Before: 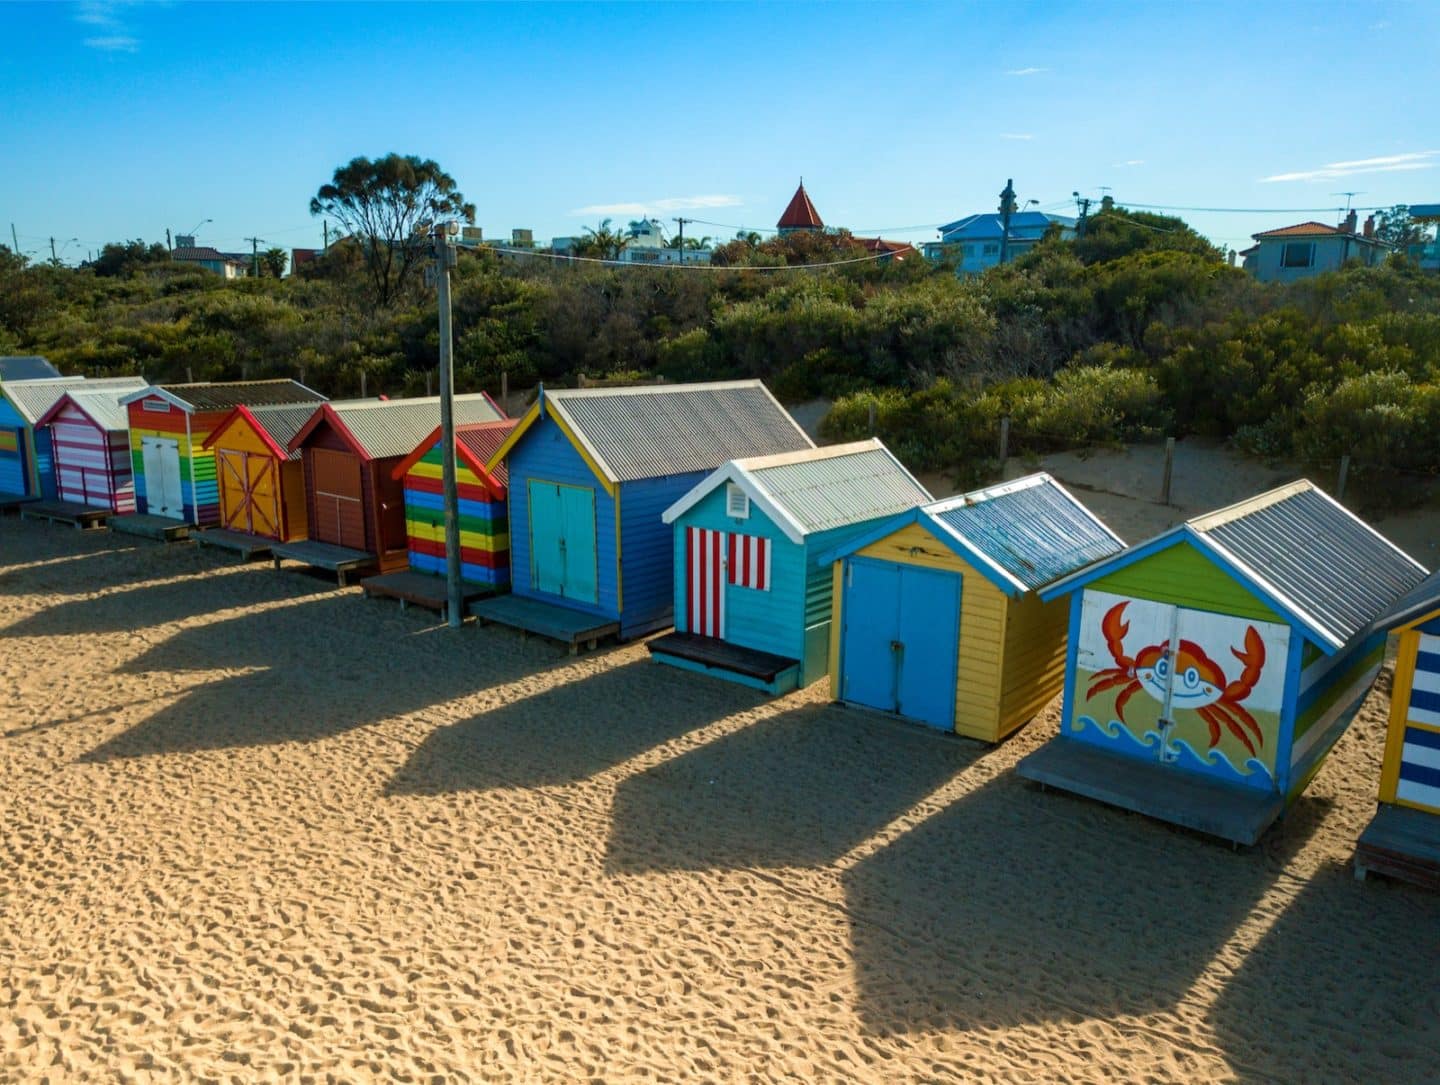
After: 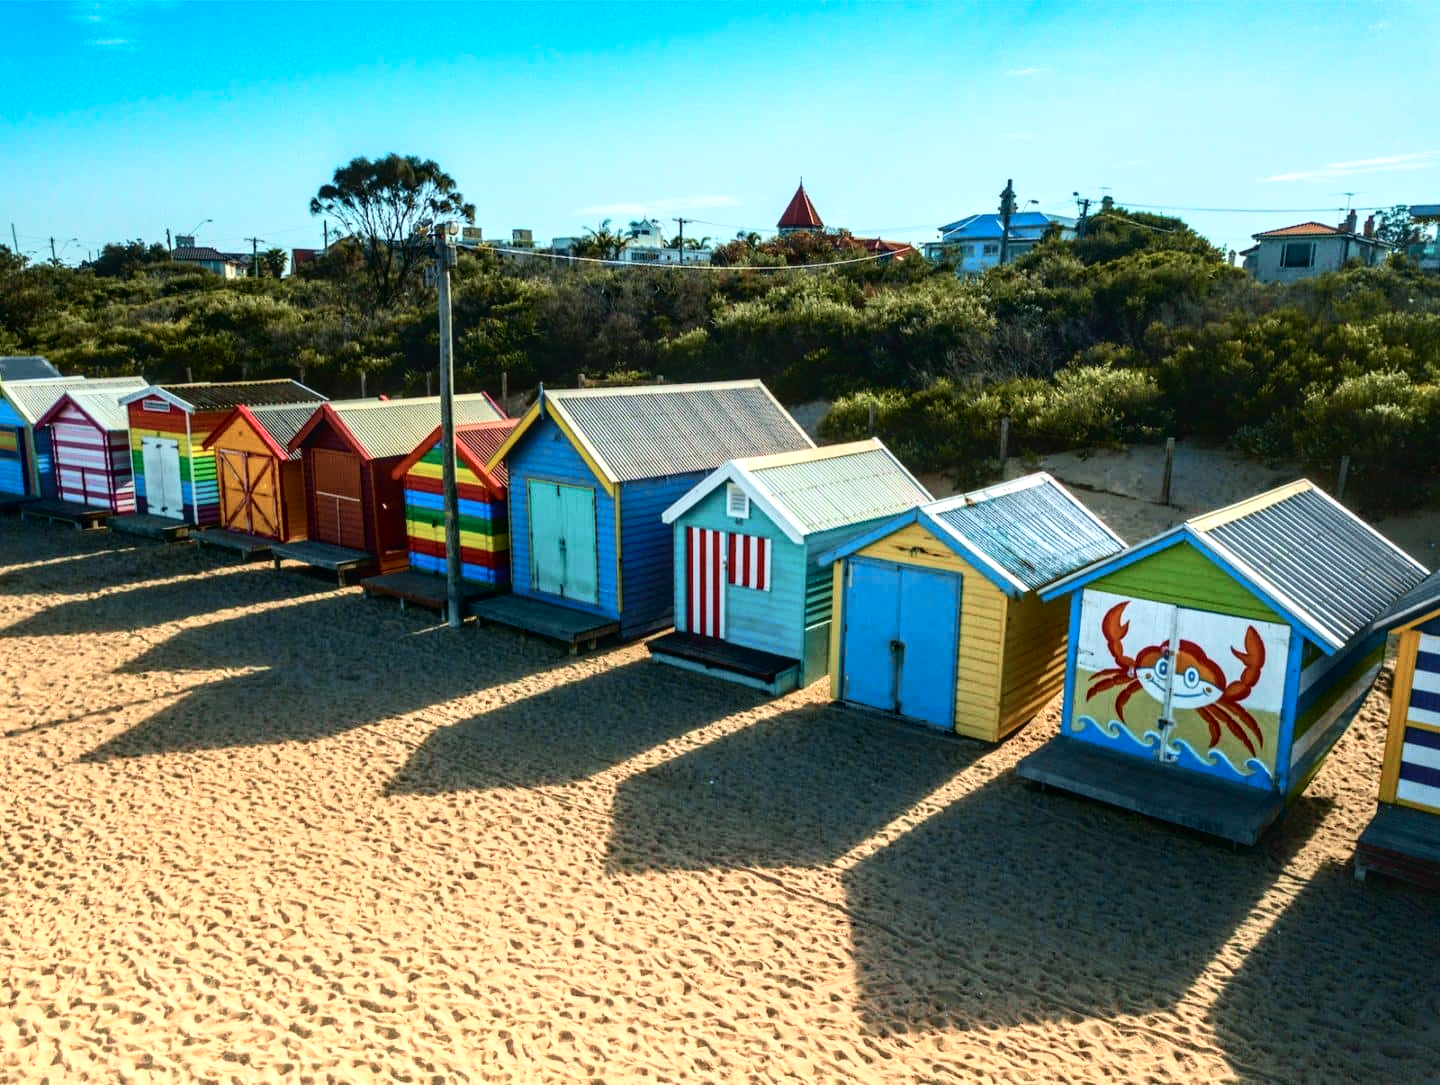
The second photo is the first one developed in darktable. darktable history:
tone curve: curves: ch0 [(0, 0.023) (0.087, 0.065) (0.184, 0.168) (0.45, 0.54) (0.57, 0.683) (0.722, 0.825) (0.877, 0.948) (1, 1)]; ch1 [(0, 0) (0.388, 0.369) (0.44, 0.44) (0.489, 0.481) (0.534, 0.551) (0.657, 0.659) (1, 1)]; ch2 [(0, 0) (0.353, 0.317) (0.408, 0.427) (0.472, 0.46) (0.5, 0.496) (0.537, 0.539) (0.576, 0.592) (0.625, 0.631) (1, 1)], color space Lab, independent channels, preserve colors none
tone equalizer: -8 EV -0.417 EV, -7 EV -0.389 EV, -6 EV -0.333 EV, -5 EV -0.222 EV, -3 EV 0.222 EV, -2 EV 0.333 EV, -1 EV 0.389 EV, +0 EV 0.417 EV, edges refinement/feathering 500, mask exposure compensation -1.57 EV, preserve details no
local contrast: detail 130%
